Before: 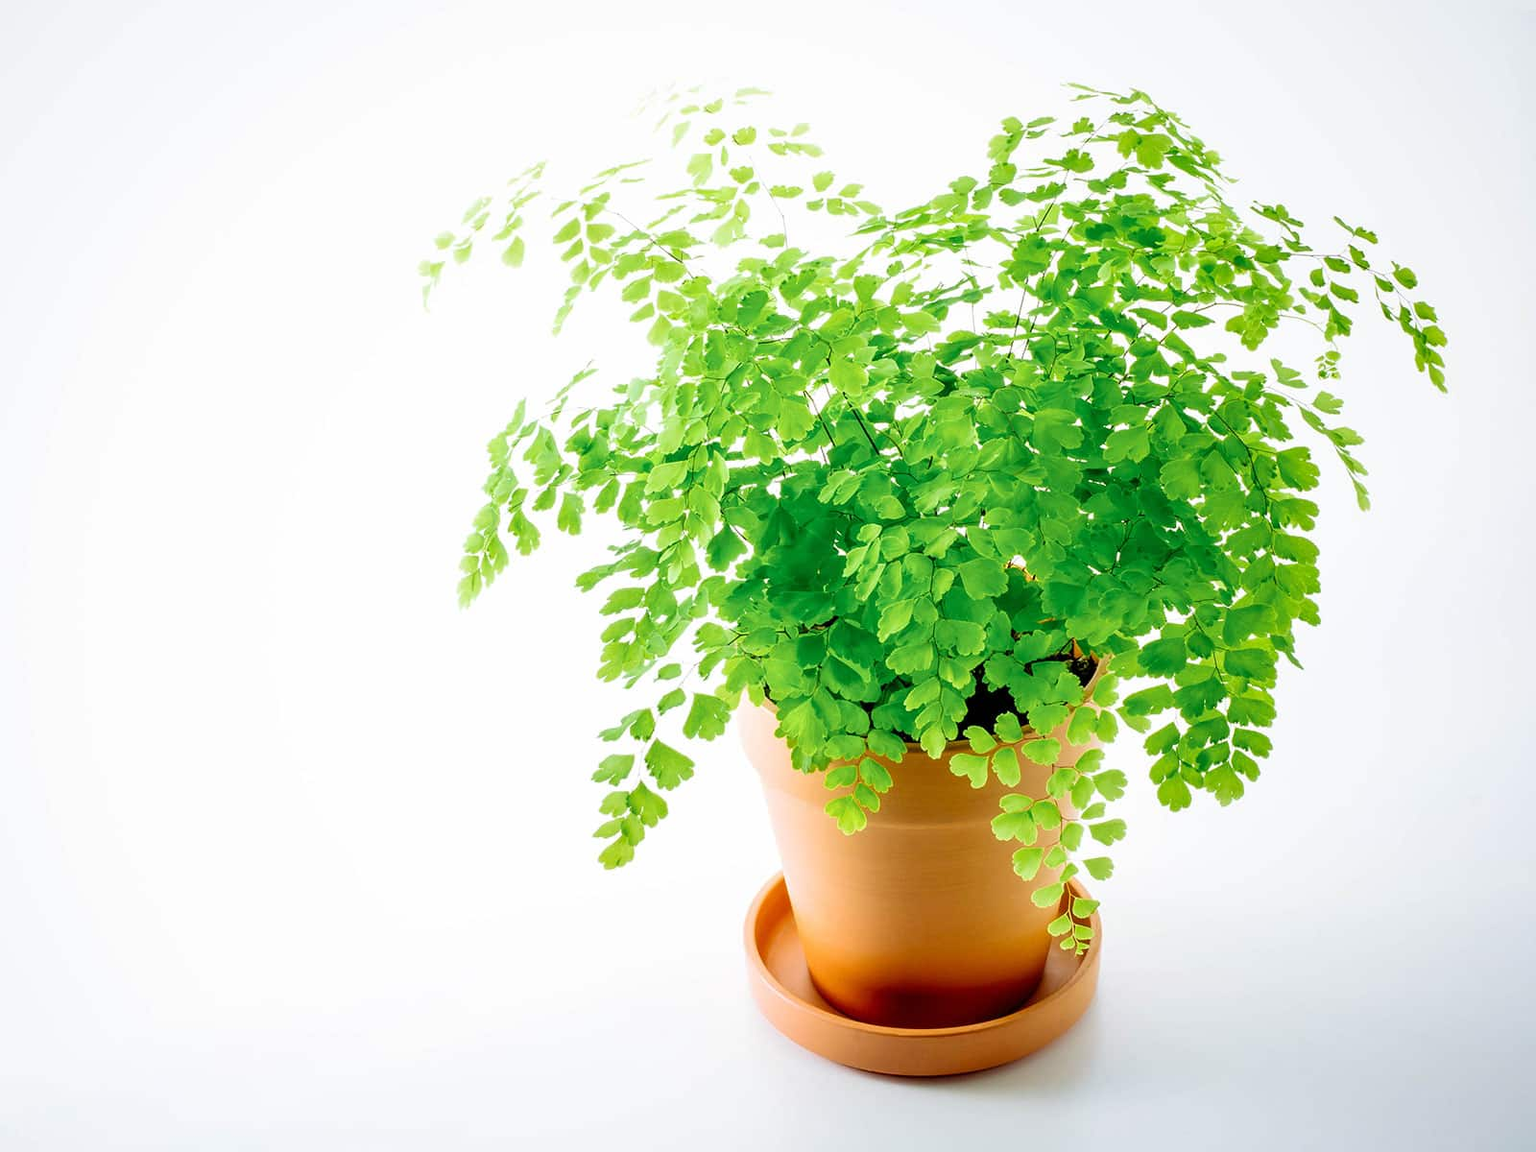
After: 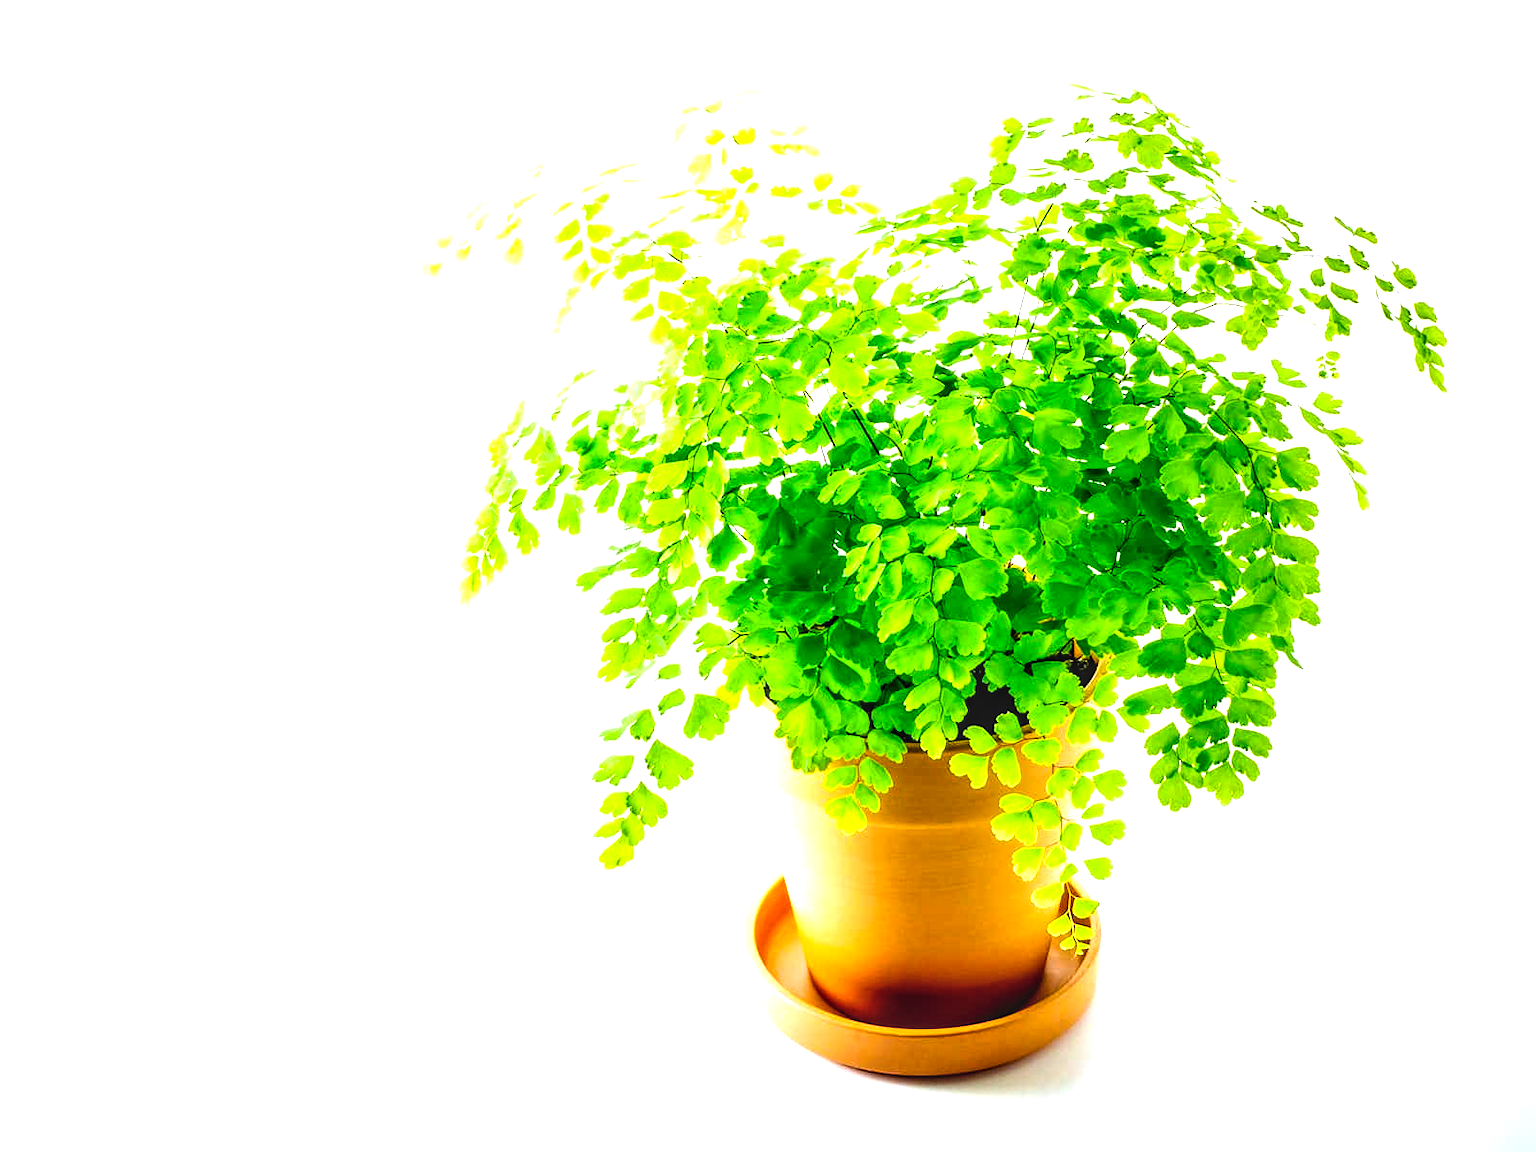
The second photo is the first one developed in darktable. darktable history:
local contrast: on, module defaults
color balance rgb: linear chroma grading › global chroma 33.4%
tone equalizer: -8 EV -1.08 EV, -7 EV -1.01 EV, -6 EV -0.867 EV, -5 EV -0.578 EV, -3 EV 0.578 EV, -2 EV 0.867 EV, -1 EV 1.01 EV, +0 EV 1.08 EV, edges refinement/feathering 500, mask exposure compensation -1.57 EV, preserve details no
